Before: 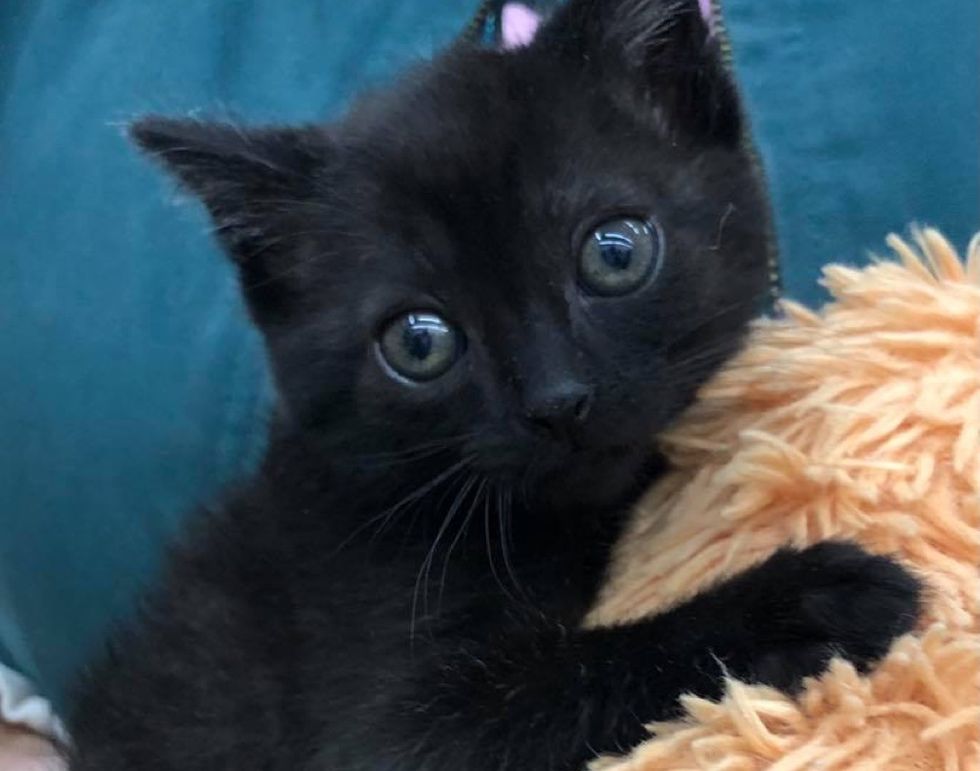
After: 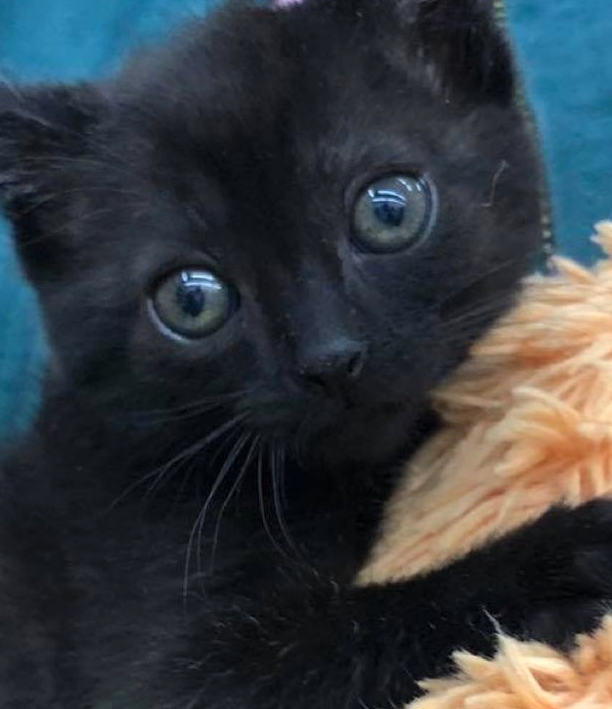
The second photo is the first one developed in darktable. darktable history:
crop and rotate: left 23.355%, top 5.622%, right 14.194%, bottom 2.296%
contrast brightness saturation: contrast 0.031, brightness 0.068, saturation 0.128
